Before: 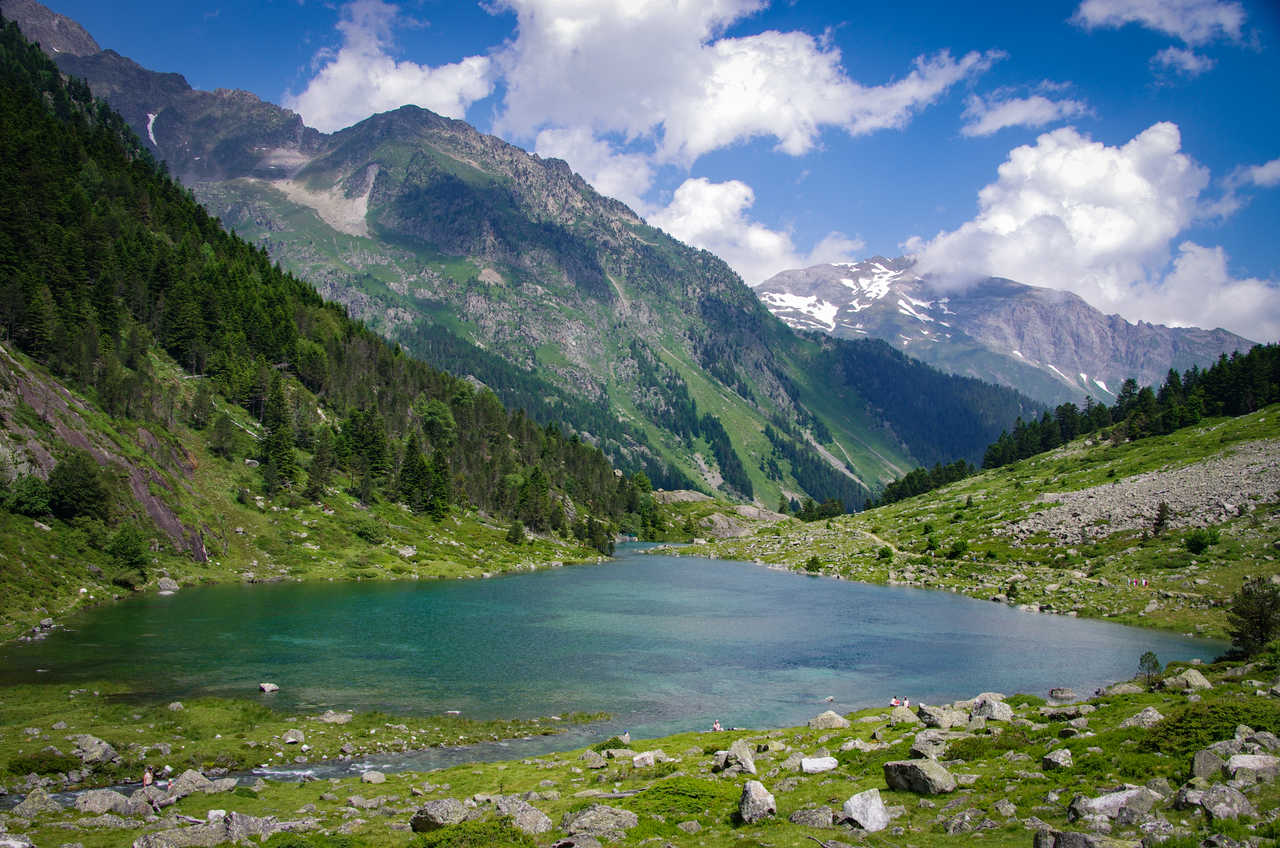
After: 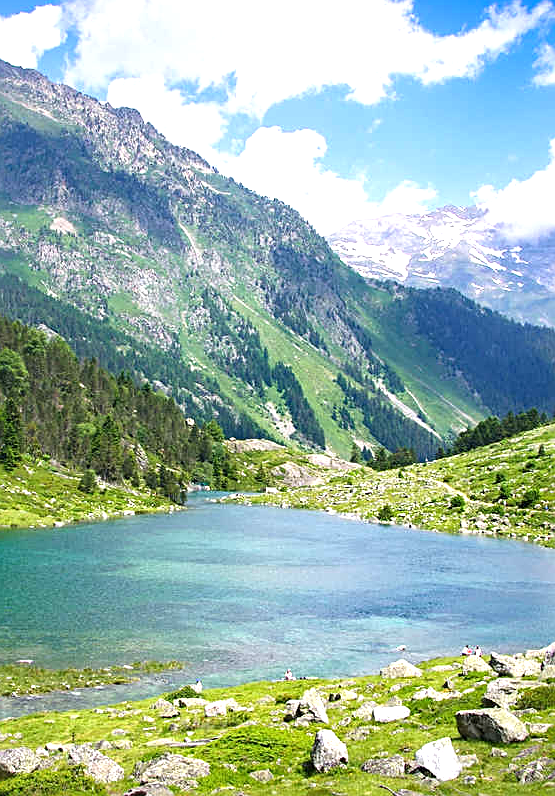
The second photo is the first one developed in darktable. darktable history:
exposure: black level correction 0, exposure 1.2 EV, compensate exposure bias true, compensate highlight preservation false
crop: left 33.452%, top 6.025%, right 23.155%
tone equalizer: on, module defaults
sharpen: on, module defaults
